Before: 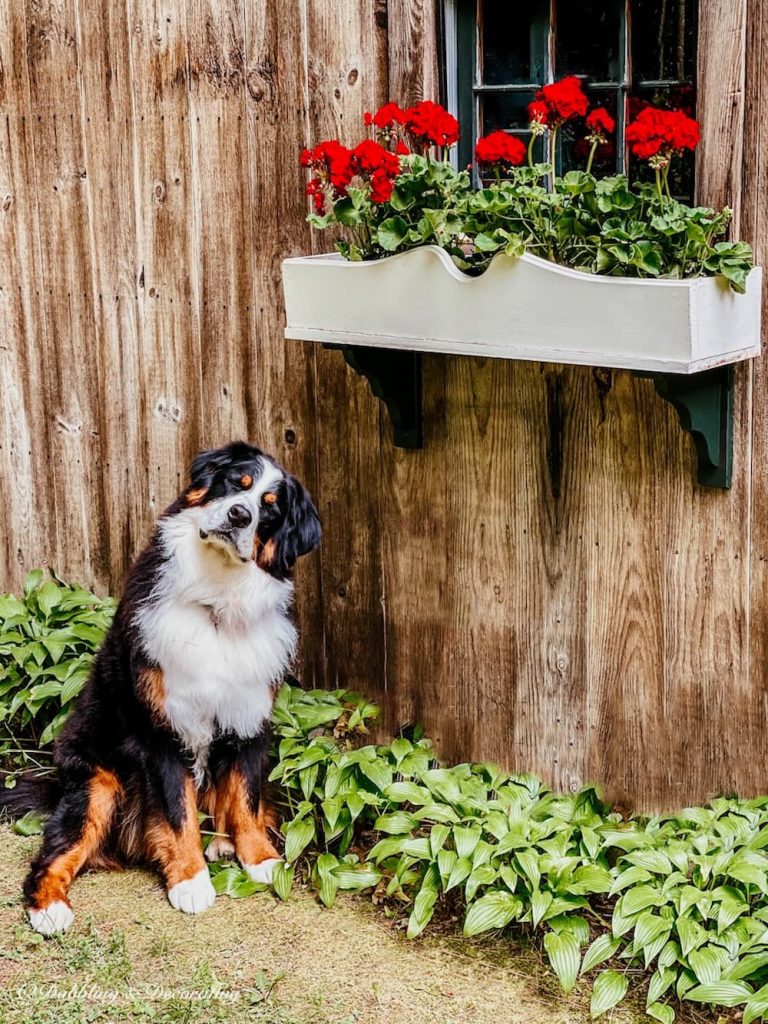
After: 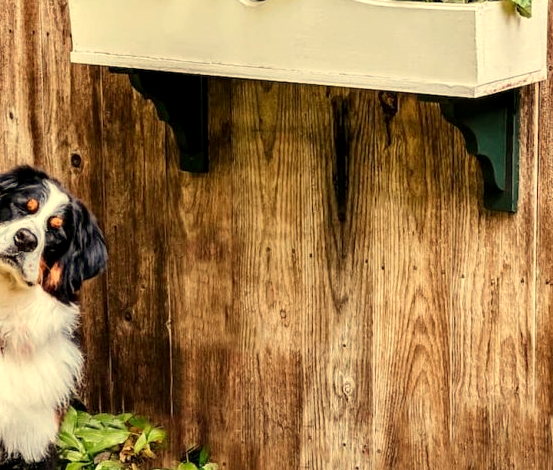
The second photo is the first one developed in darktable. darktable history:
crop and rotate: left 27.938%, top 27.046%, bottom 27.046%
exposure: black level correction 0.001, exposure 0.3 EV, compensate highlight preservation false
white balance: red 1.08, blue 0.791
